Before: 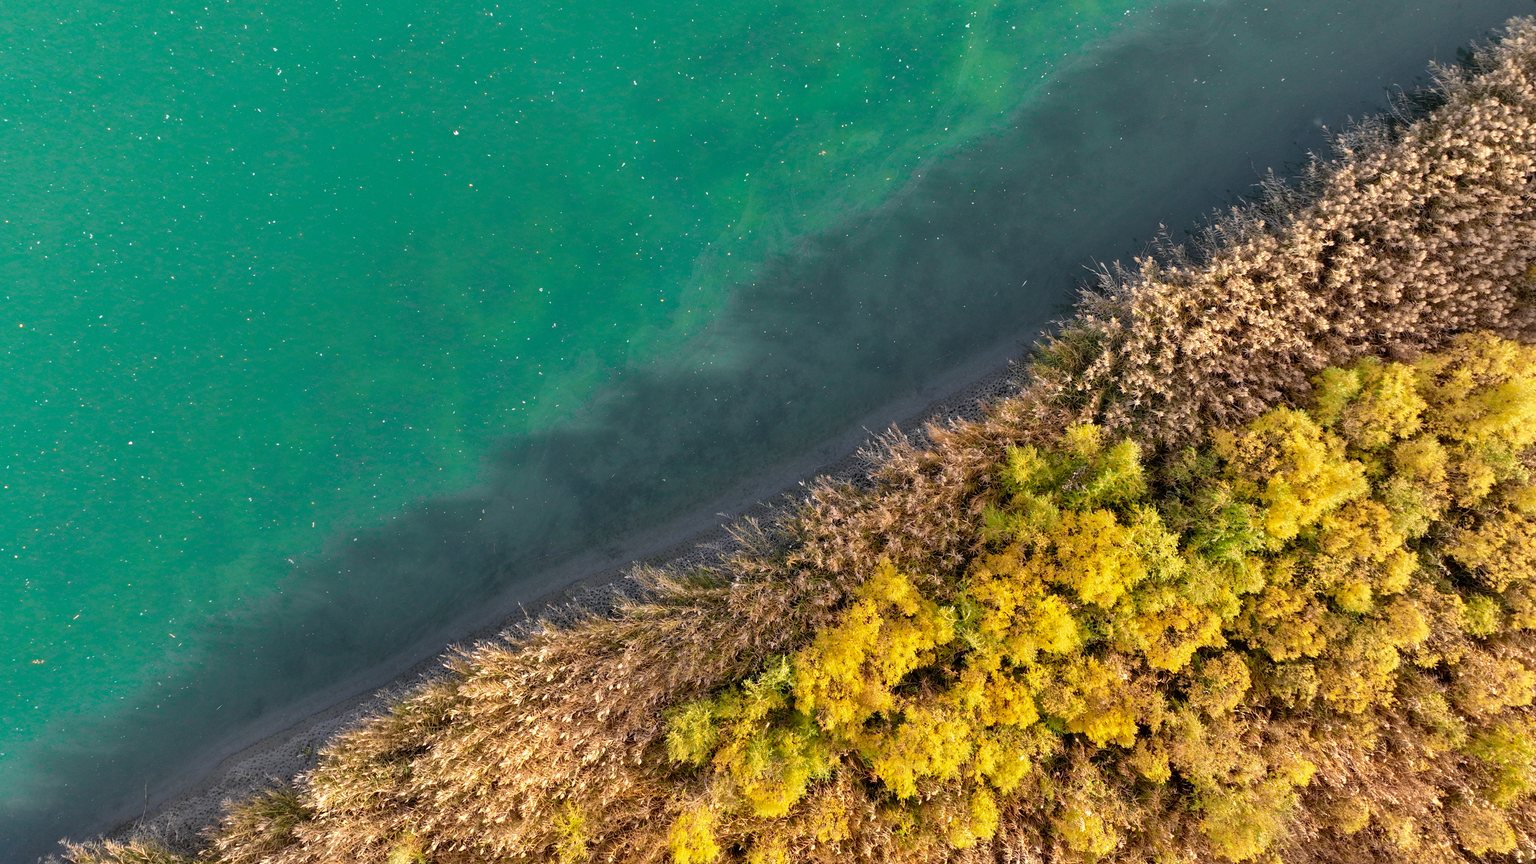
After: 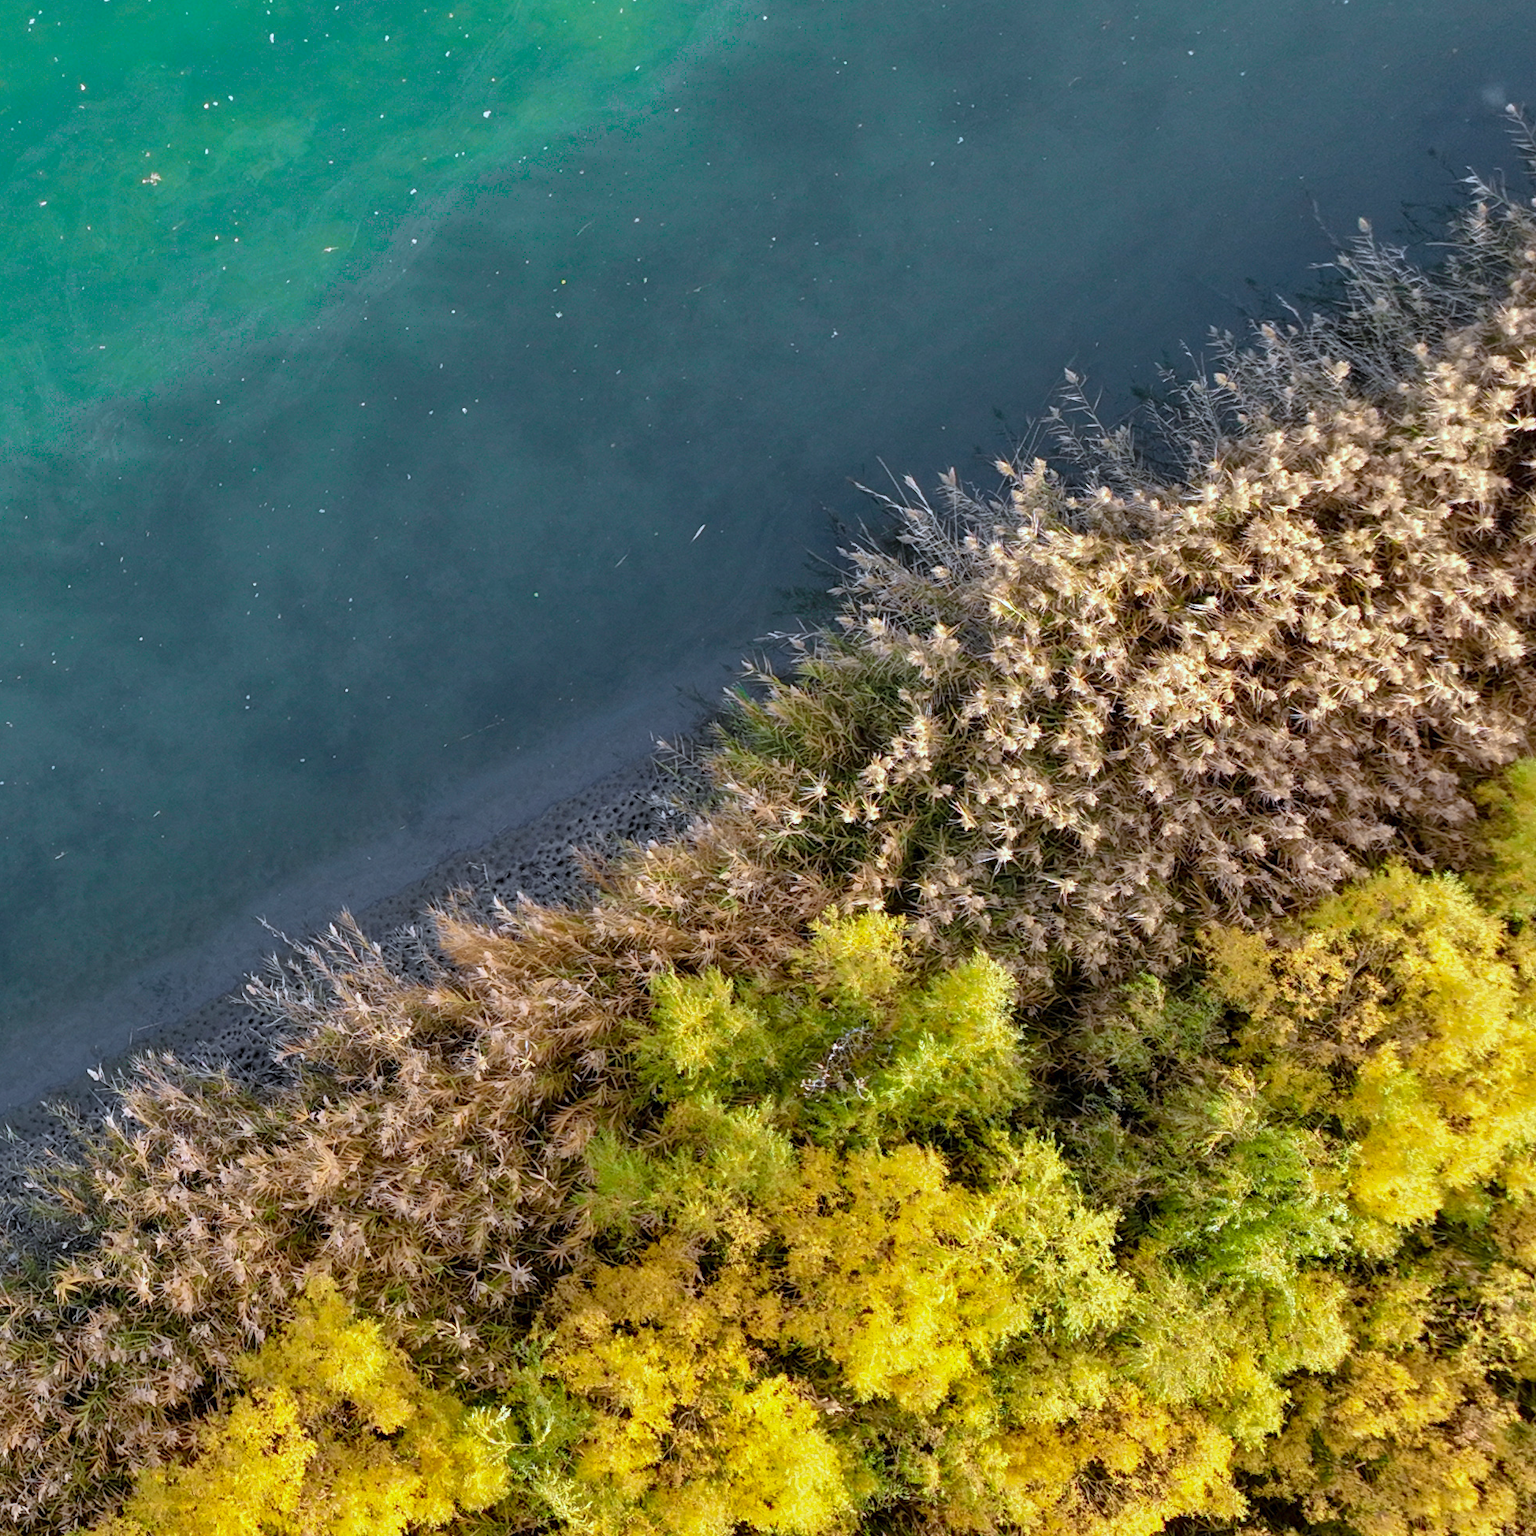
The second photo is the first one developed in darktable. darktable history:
crop and rotate: left 49.936%, top 10.094%, right 13.136%, bottom 24.256%
levels: levels [0, 0.478, 1]
white balance: red 0.924, blue 1.095
